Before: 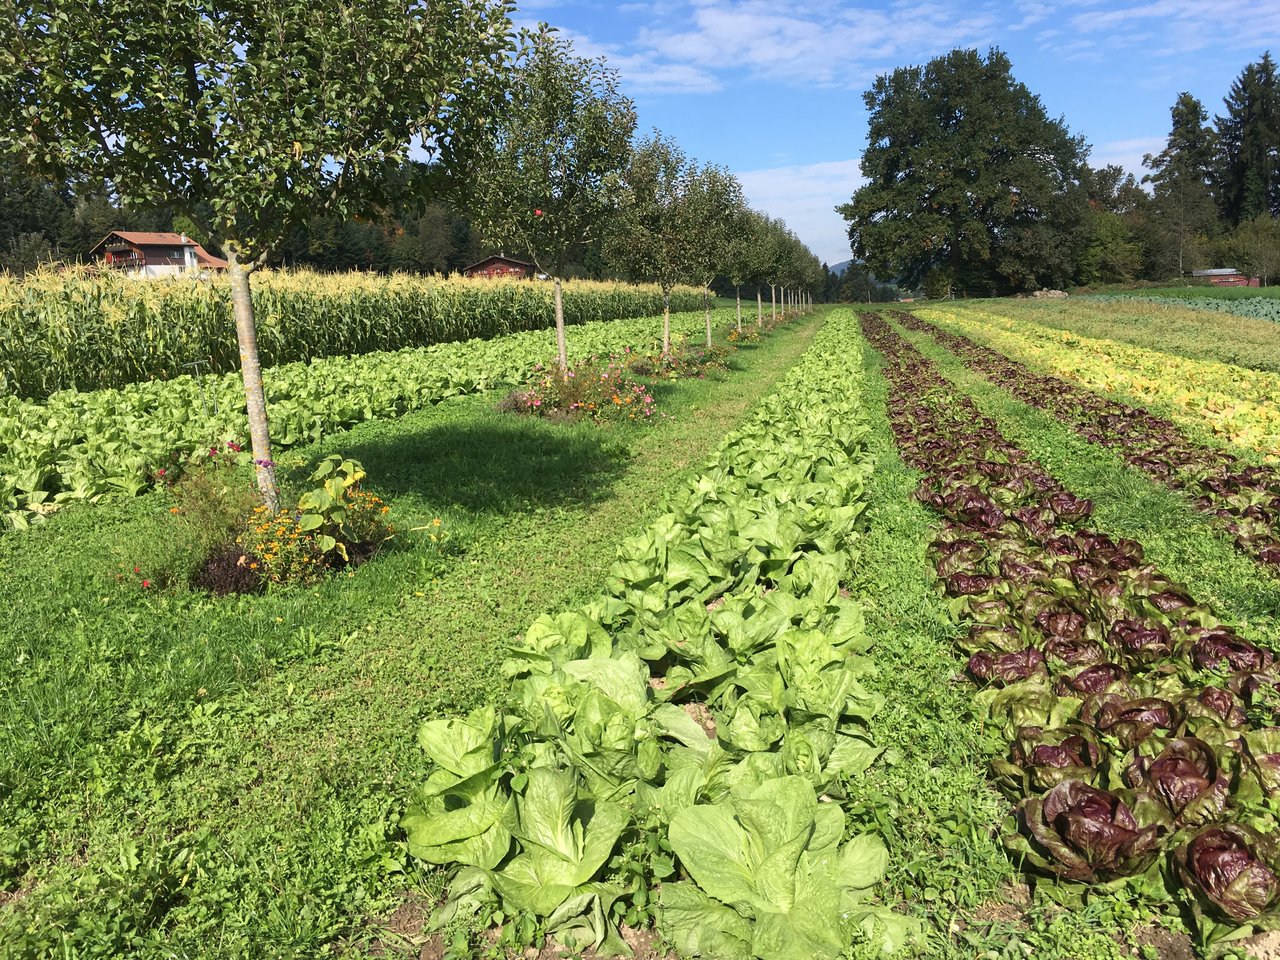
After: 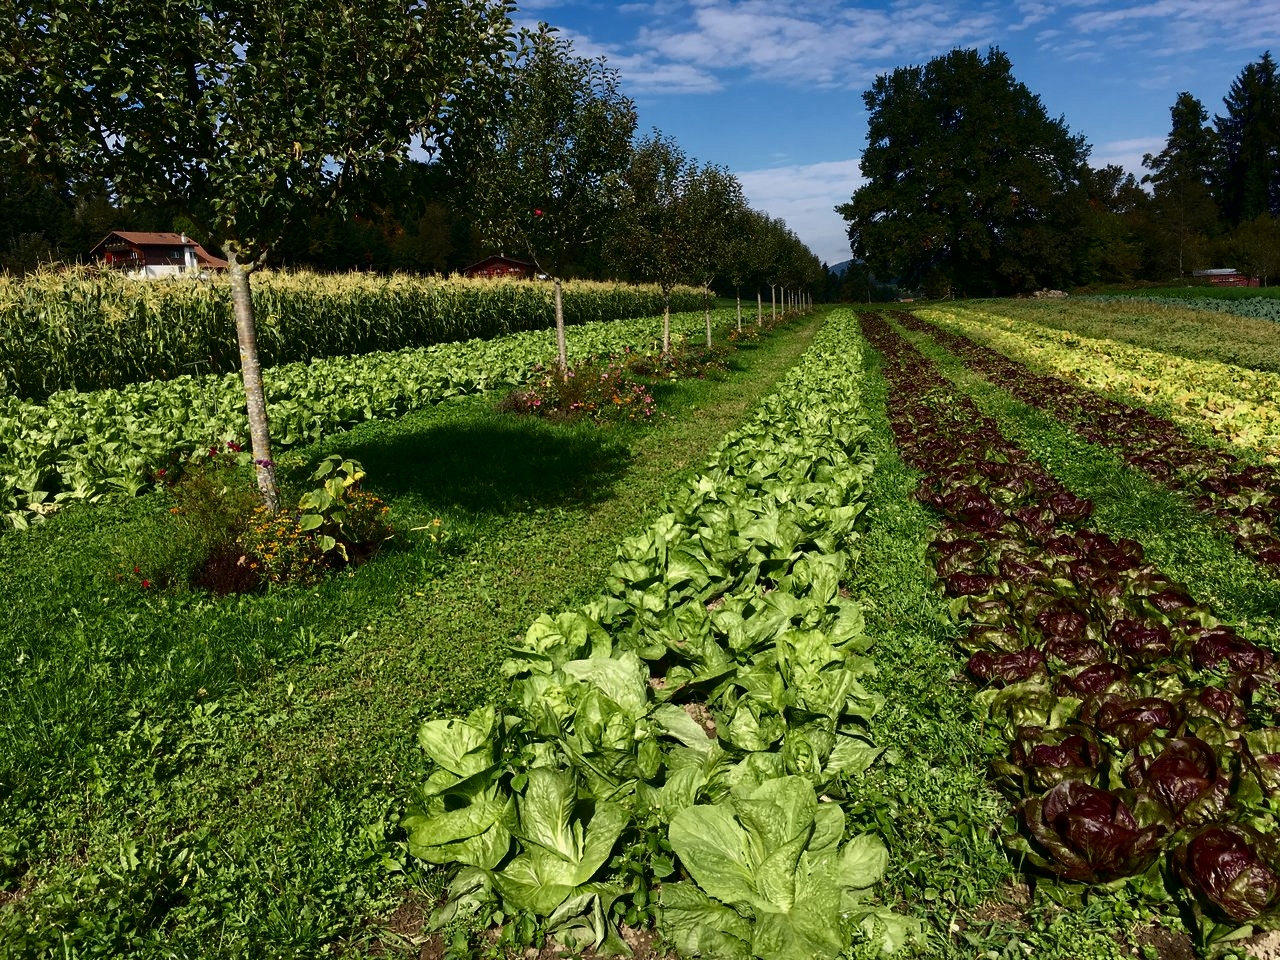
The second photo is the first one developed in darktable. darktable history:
contrast brightness saturation: brightness -0.53
